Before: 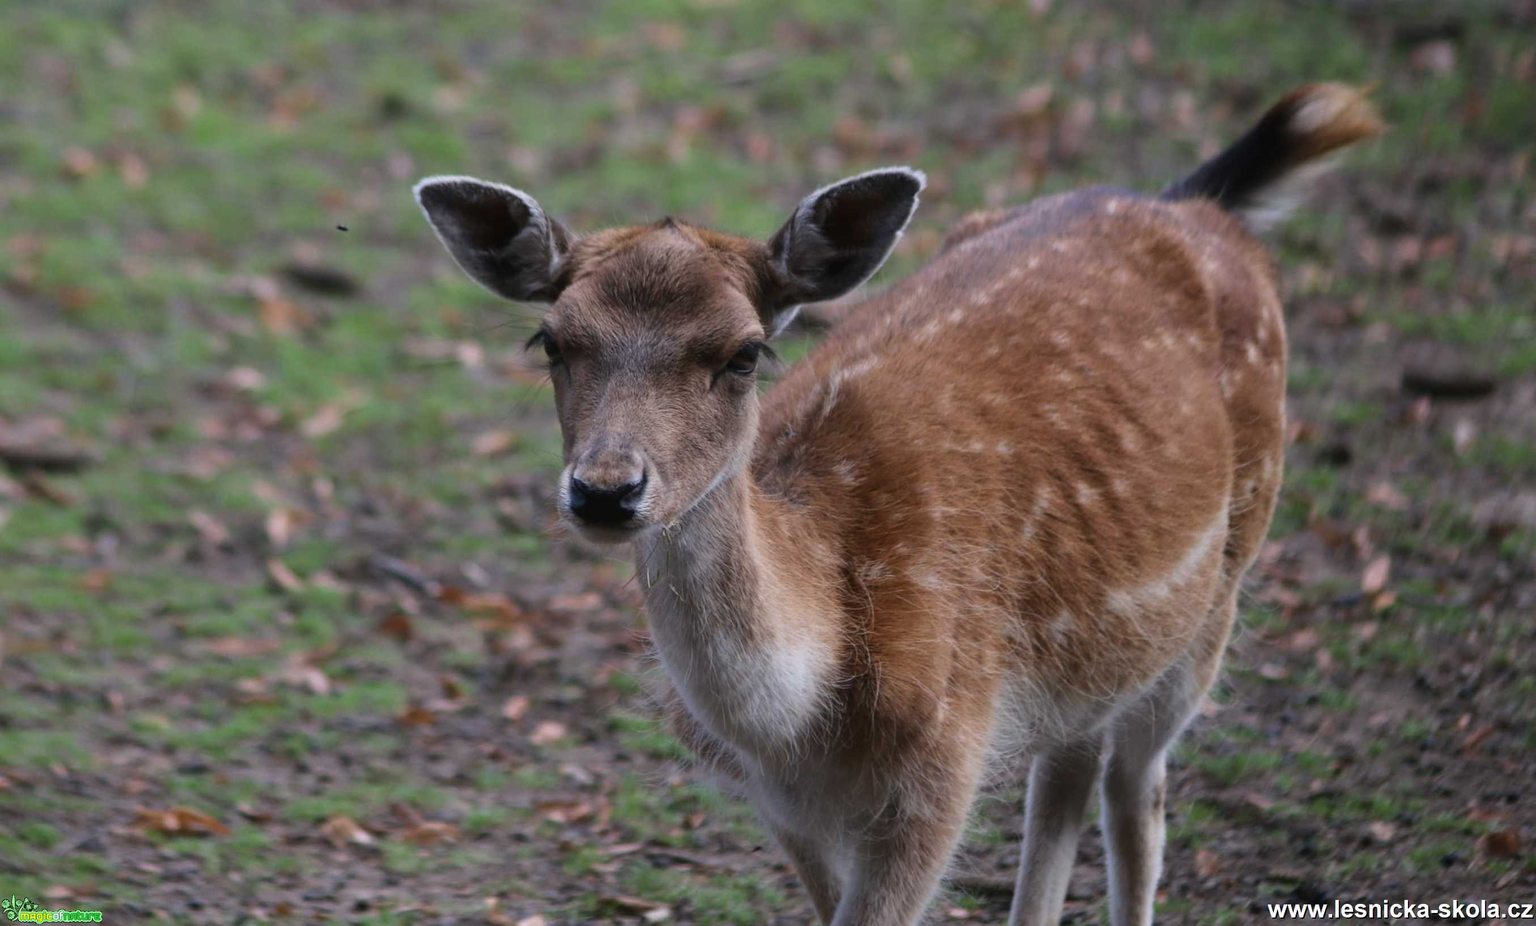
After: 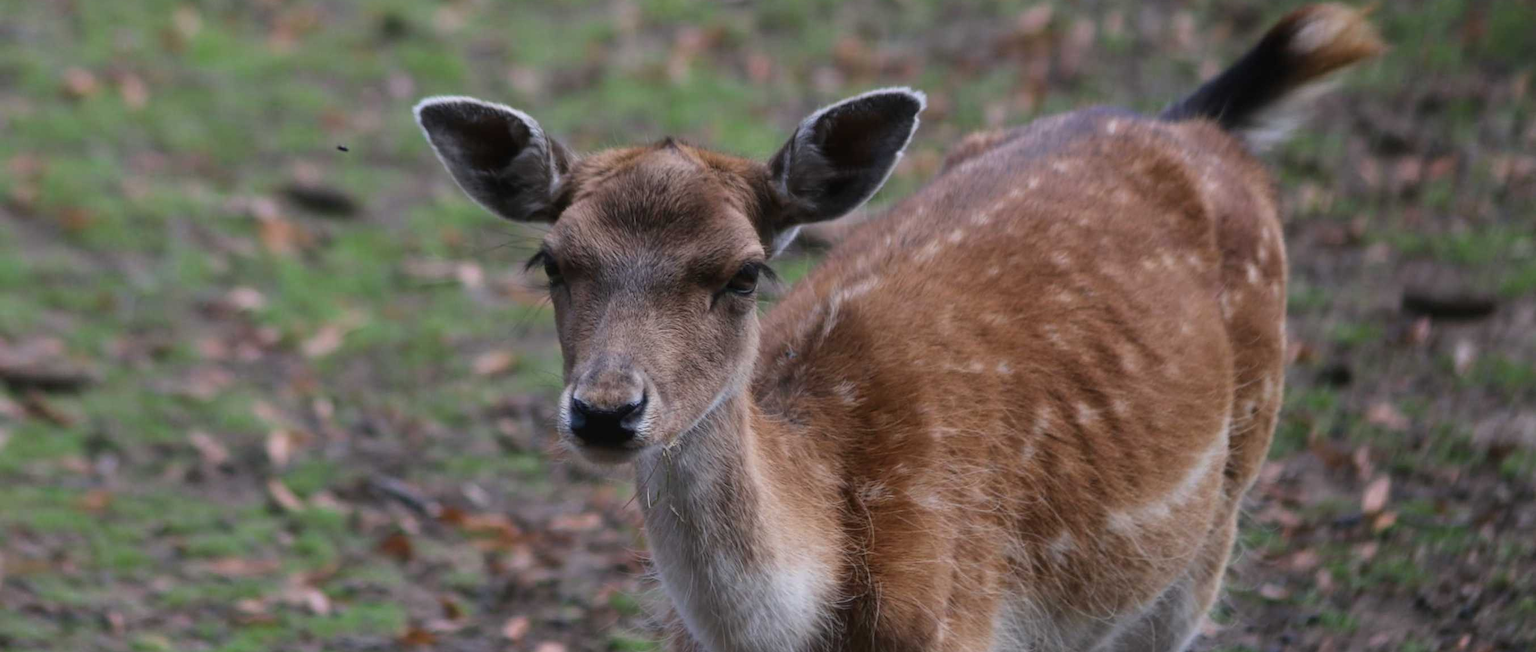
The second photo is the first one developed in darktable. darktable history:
crop and rotate: top 8.641%, bottom 20.916%
